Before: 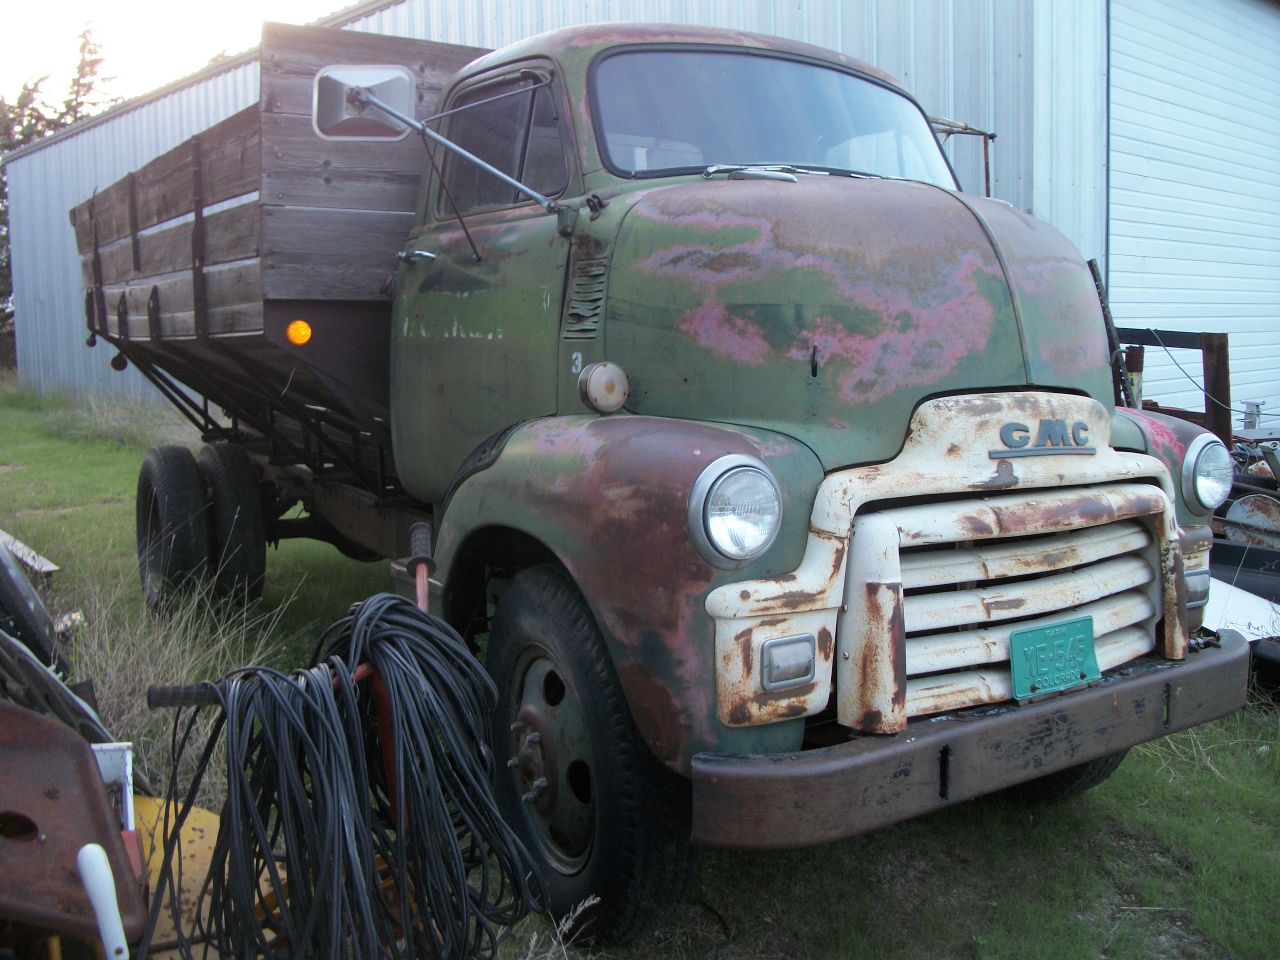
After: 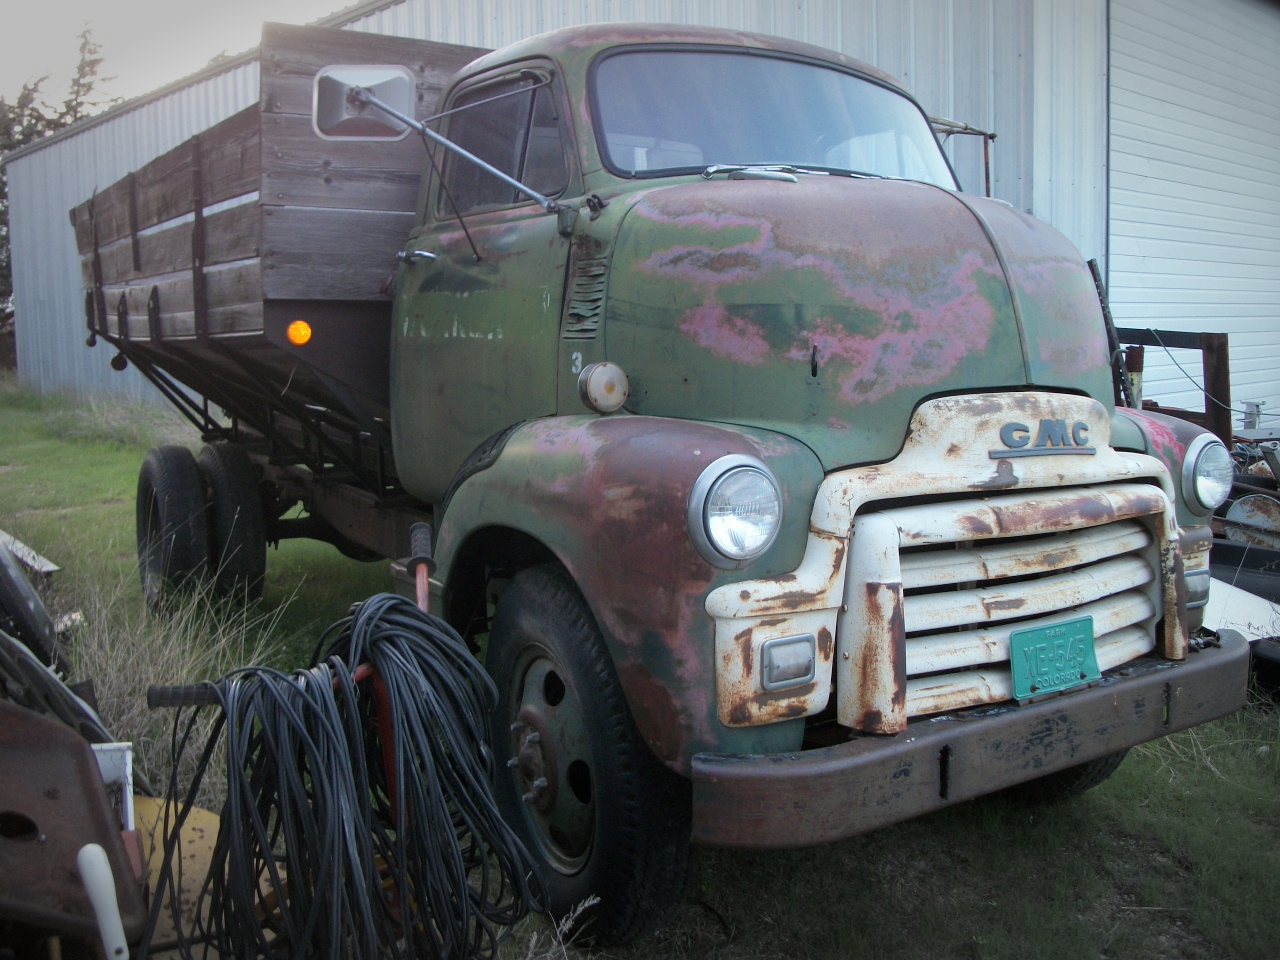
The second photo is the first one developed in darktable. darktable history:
vignetting: fall-off start 79.3%, width/height ratio 1.327
